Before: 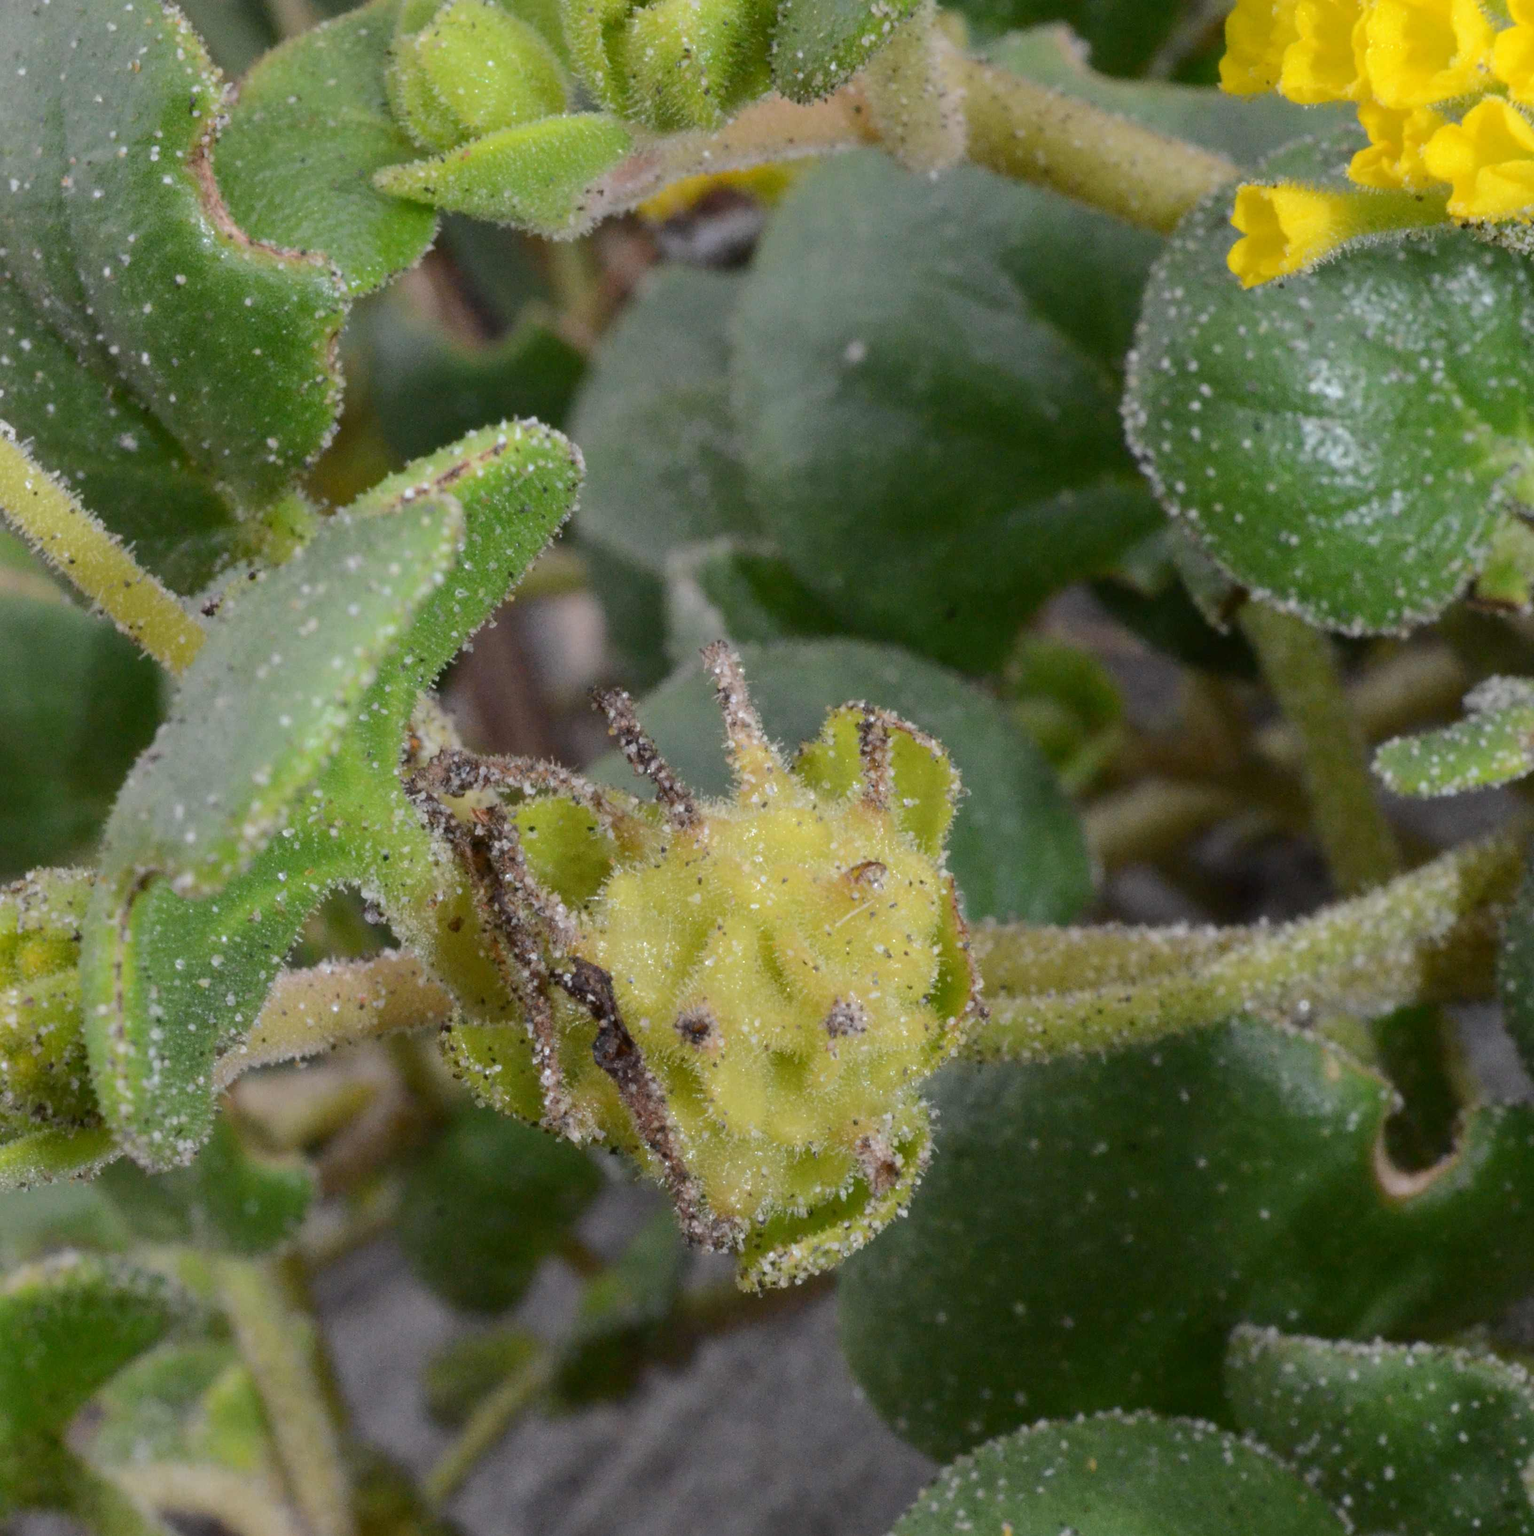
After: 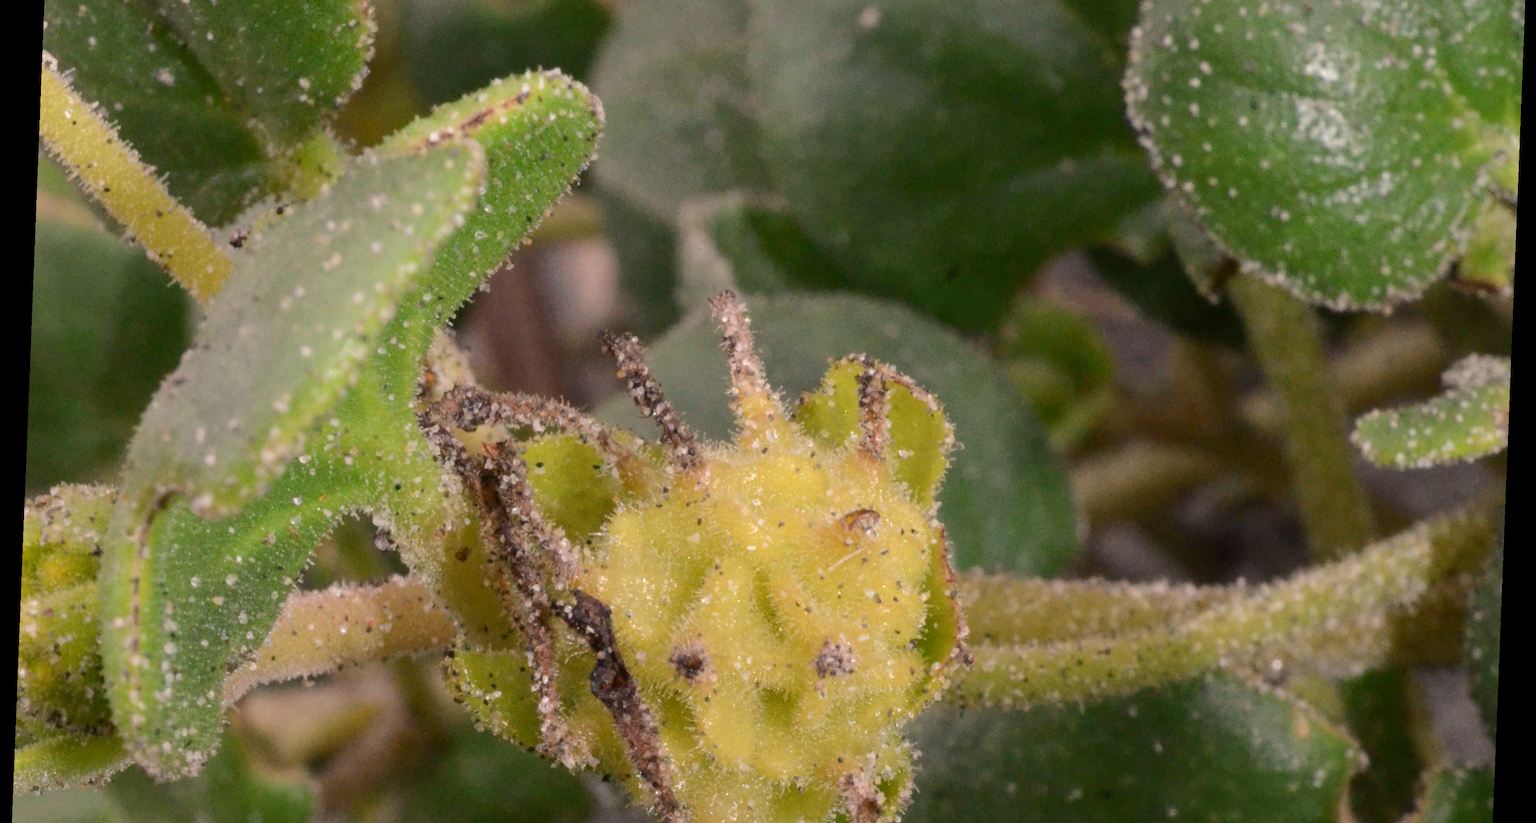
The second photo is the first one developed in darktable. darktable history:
white balance: red 1.127, blue 0.943
rotate and perspective: rotation 2.27°, automatic cropping off
crop and rotate: top 23.043%, bottom 23.437%
